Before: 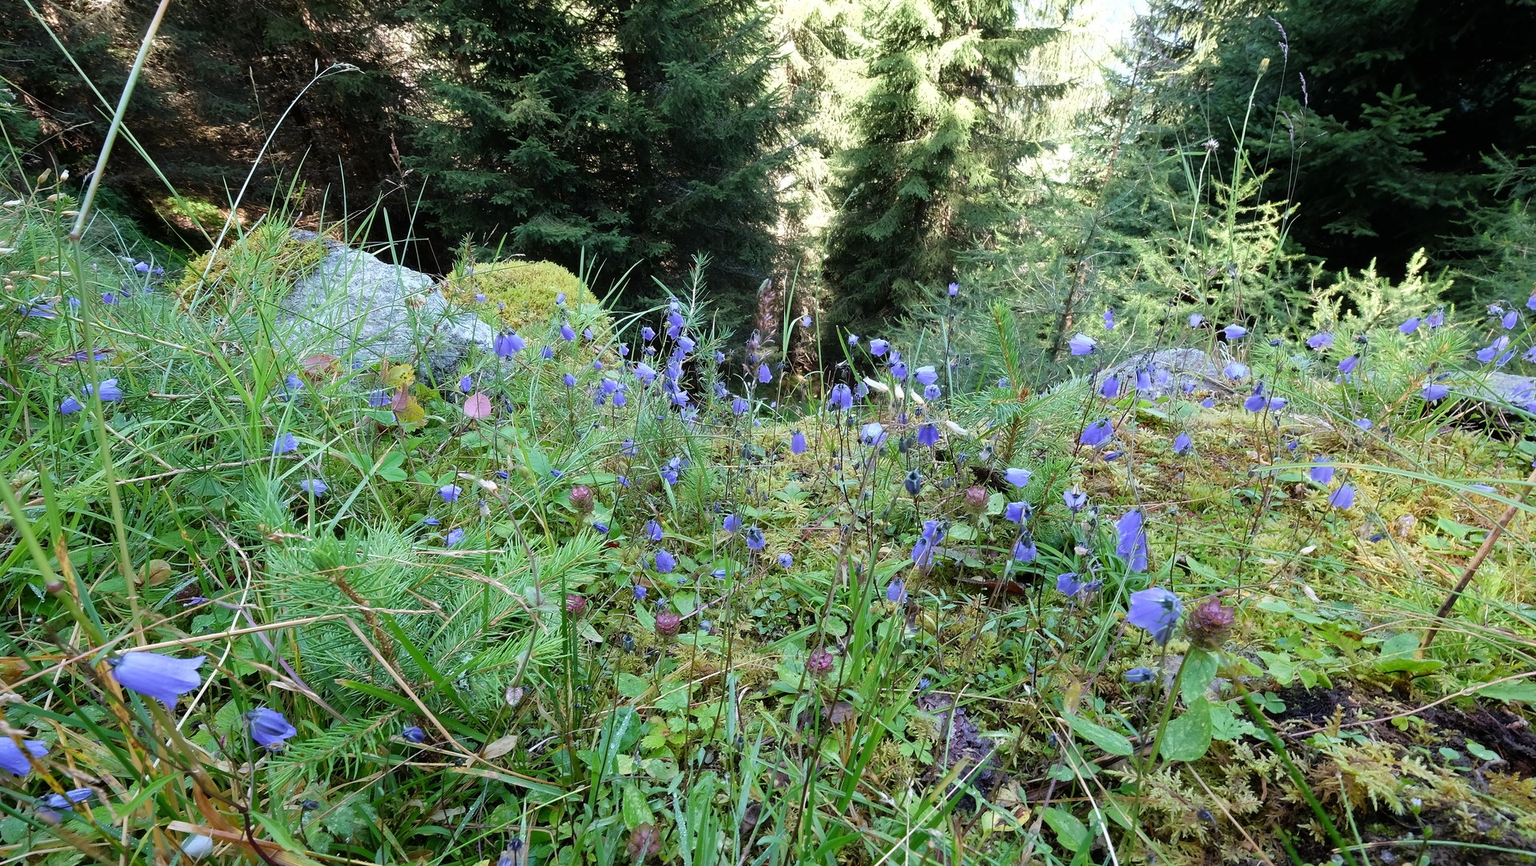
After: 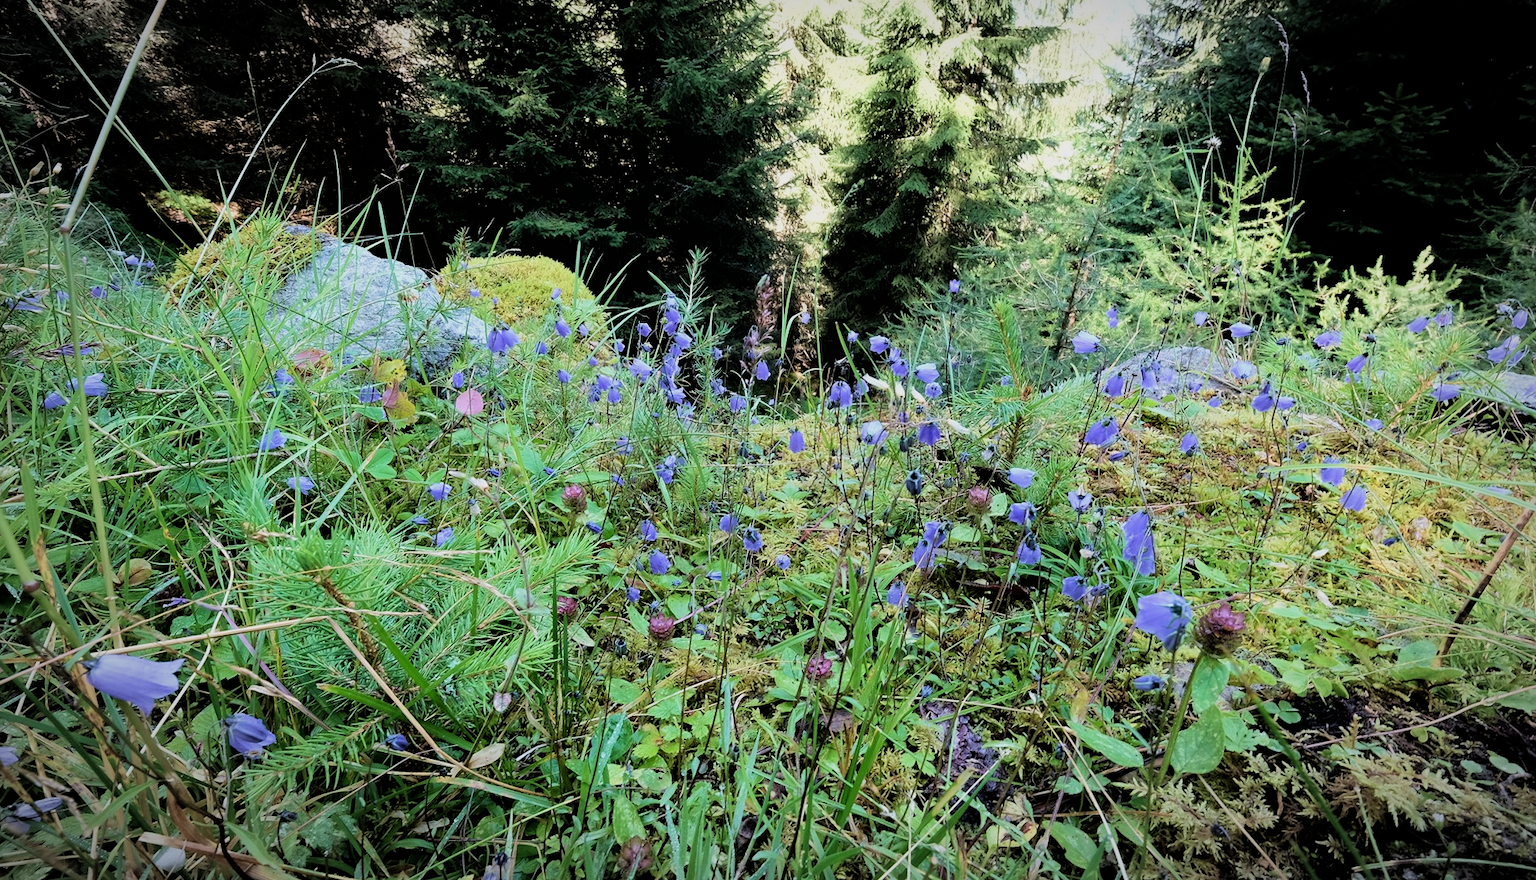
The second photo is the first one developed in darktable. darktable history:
velvia: on, module defaults
filmic rgb: black relative exposure -5 EV, hardness 2.88, contrast 1.4
vignetting: automatic ratio true
rotate and perspective: rotation 0.226°, lens shift (vertical) -0.042, crop left 0.023, crop right 0.982, crop top 0.006, crop bottom 0.994
